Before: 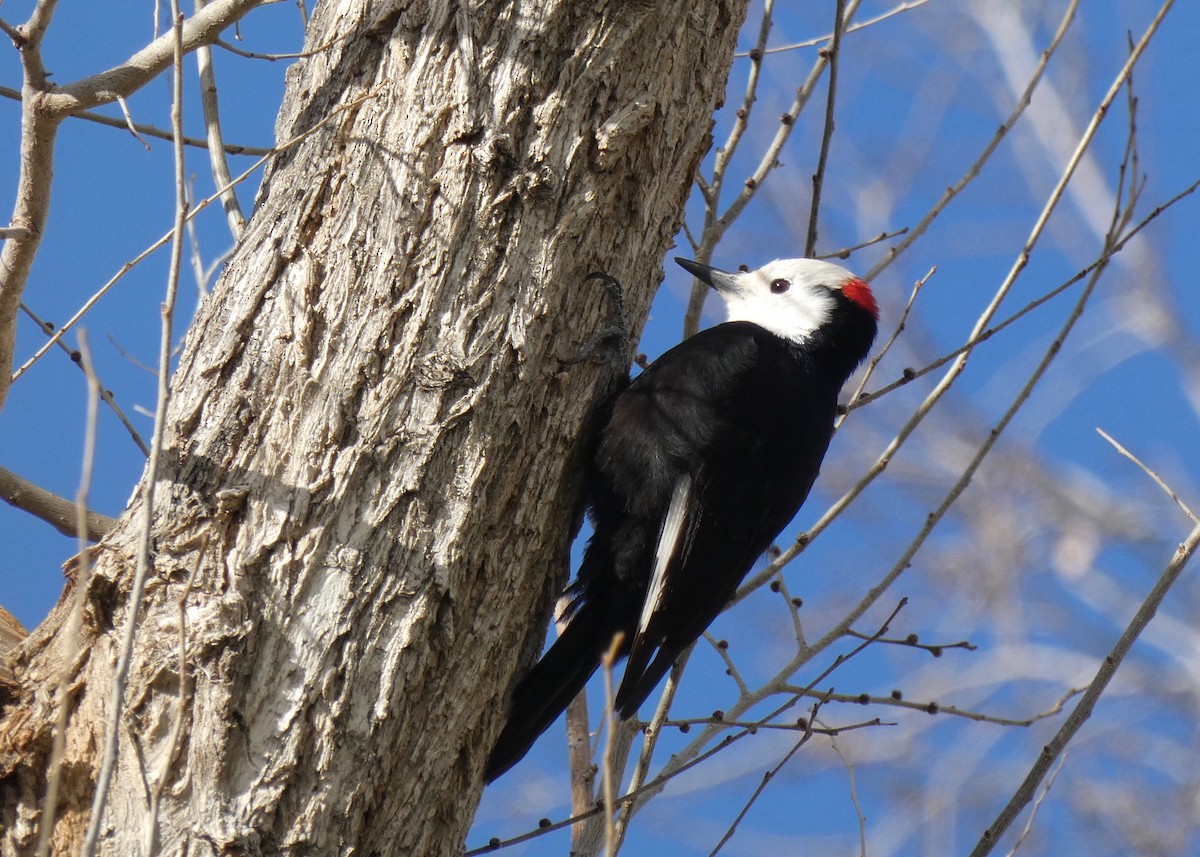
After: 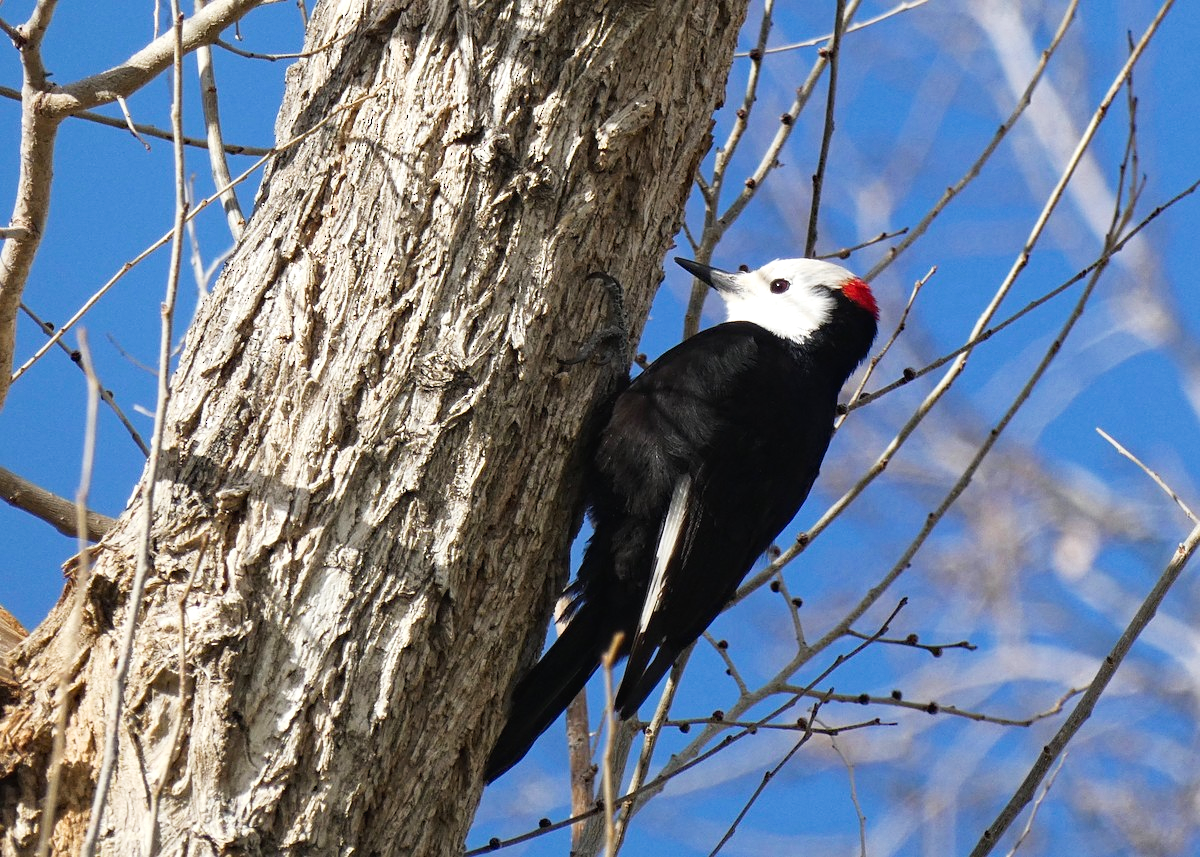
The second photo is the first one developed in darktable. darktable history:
shadows and highlights: shadows 0.523, highlights 40.3
sharpen: amount 0.205
tone curve: curves: ch0 [(0.016, 0.023) (0.248, 0.252) (0.732, 0.797) (1, 1)], preserve colors none
haze removal: compatibility mode true, adaptive false
